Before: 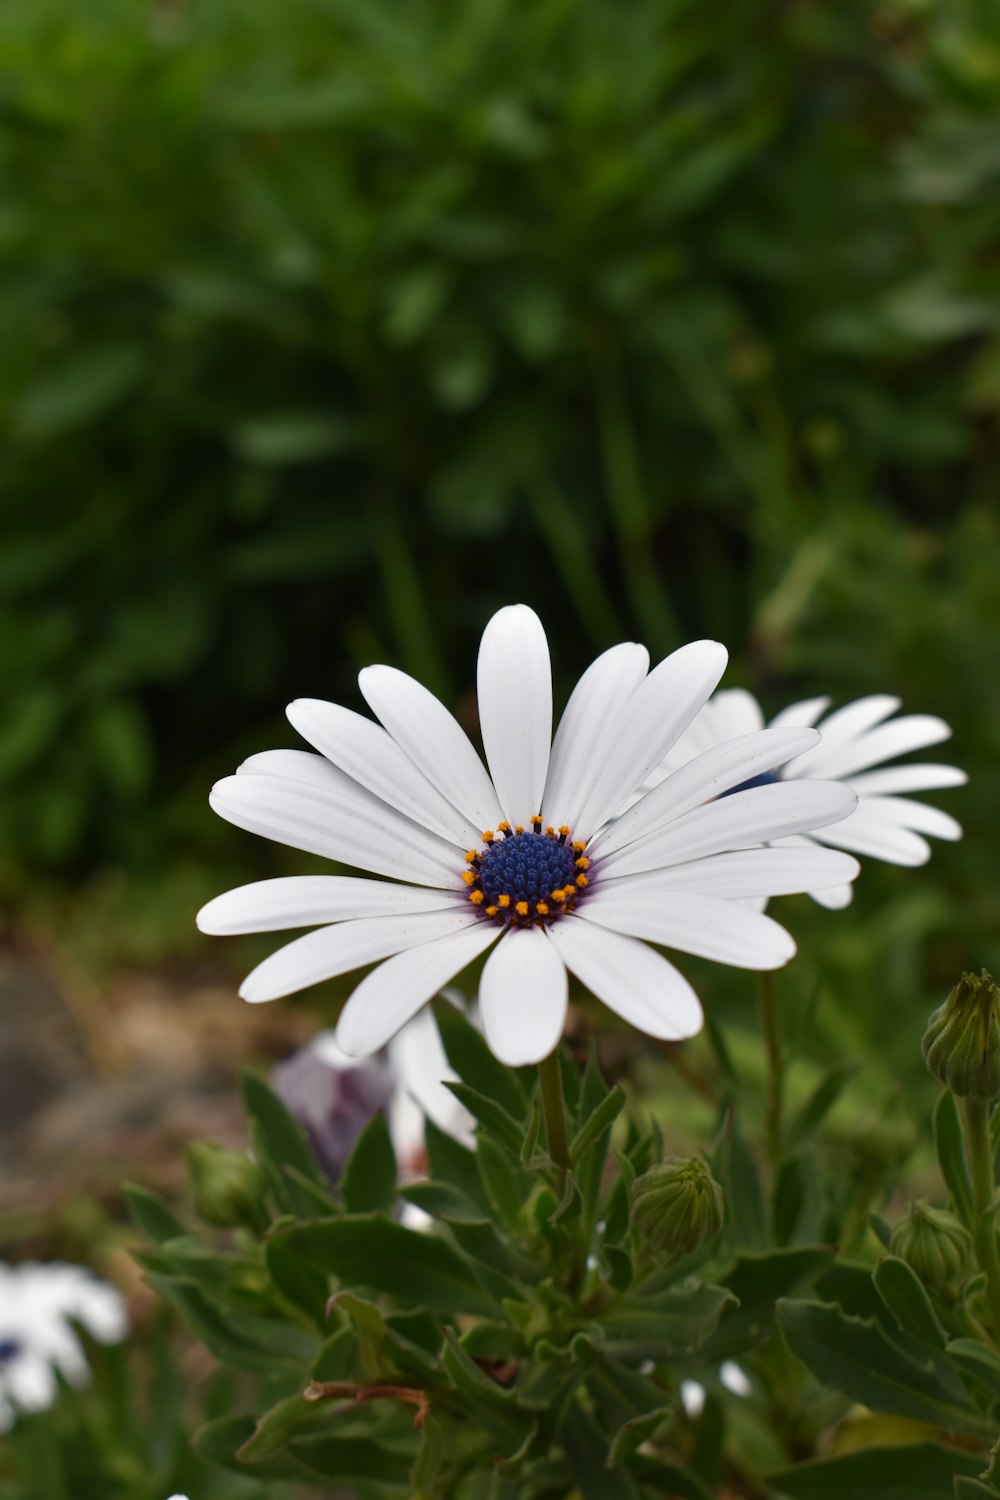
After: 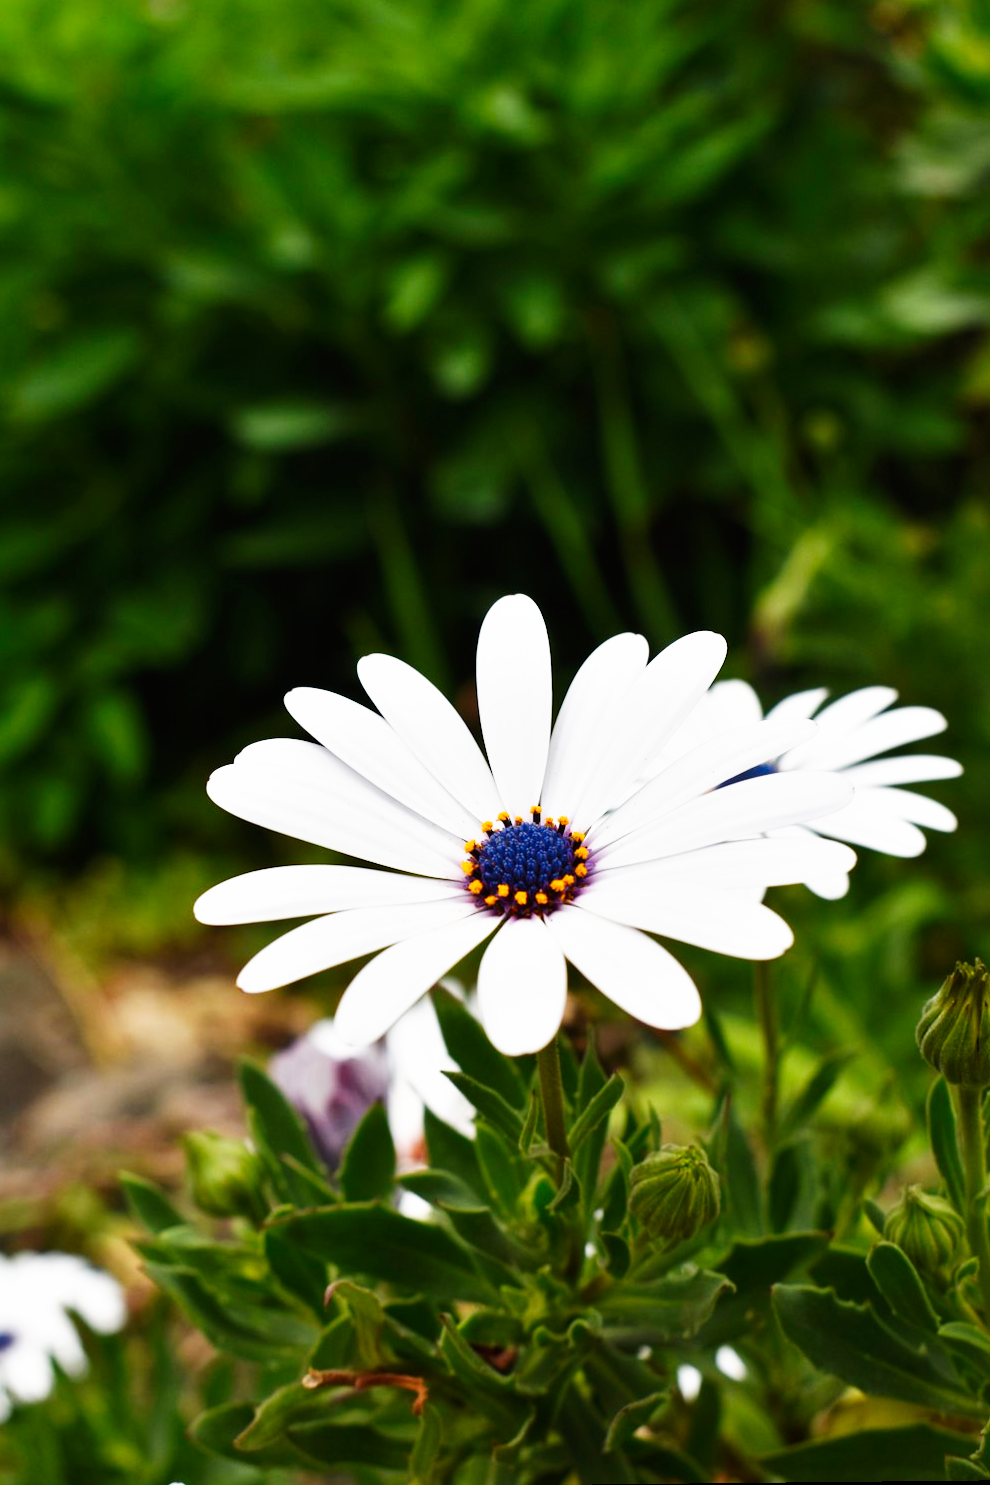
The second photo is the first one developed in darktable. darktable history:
base curve: curves: ch0 [(0, 0) (0.007, 0.004) (0.027, 0.03) (0.046, 0.07) (0.207, 0.54) (0.442, 0.872) (0.673, 0.972) (1, 1)], preserve colors none
rotate and perspective: rotation 0.174°, lens shift (vertical) 0.013, lens shift (horizontal) 0.019, shear 0.001, automatic cropping original format, crop left 0.007, crop right 0.991, crop top 0.016, crop bottom 0.997
